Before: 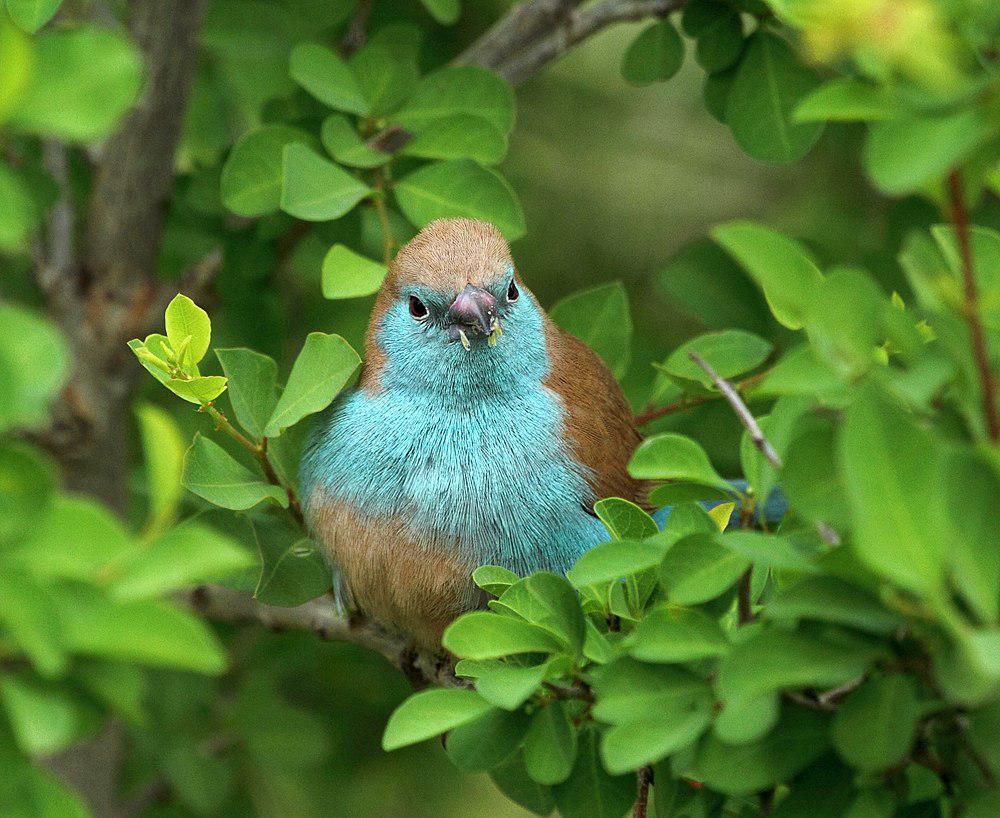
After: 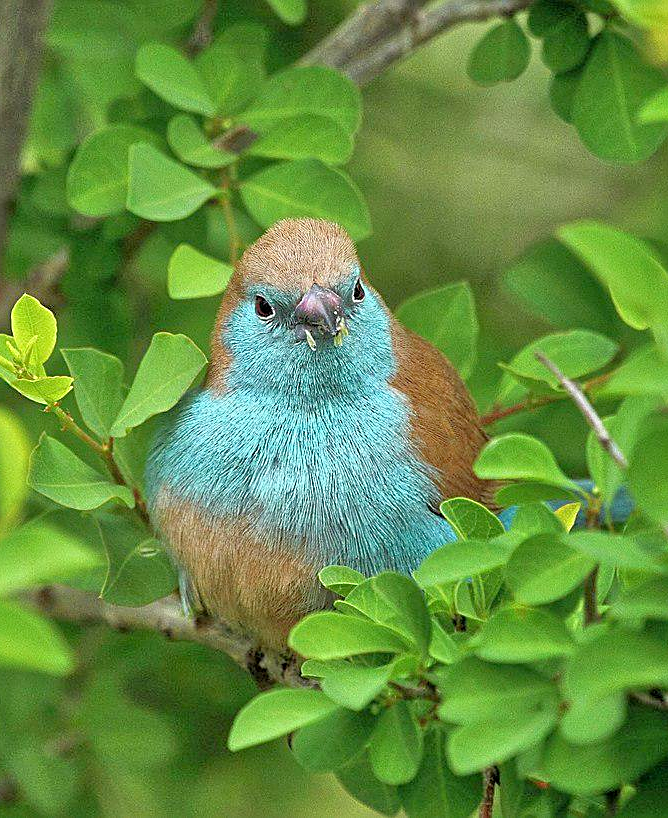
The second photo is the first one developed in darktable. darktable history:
sharpen: on, module defaults
crop: left 15.425%, right 17.733%
tone equalizer: -7 EV 0.158 EV, -6 EV 0.639 EV, -5 EV 1.17 EV, -4 EV 1.29 EV, -3 EV 1.13 EV, -2 EV 0.6 EV, -1 EV 0.161 EV
